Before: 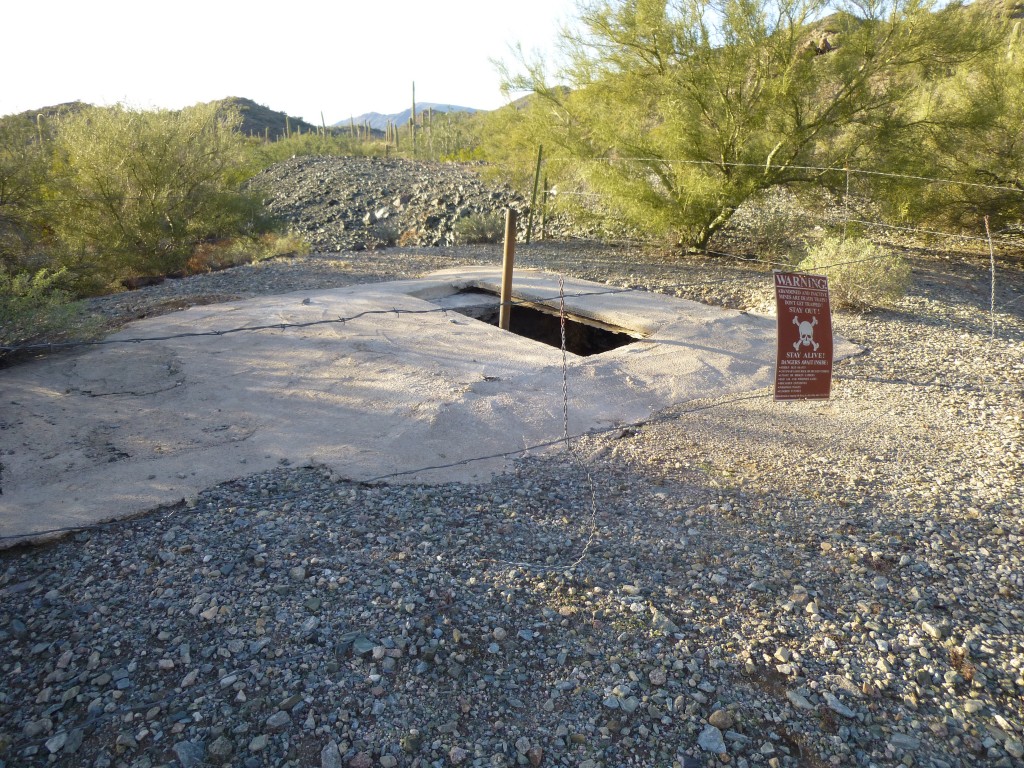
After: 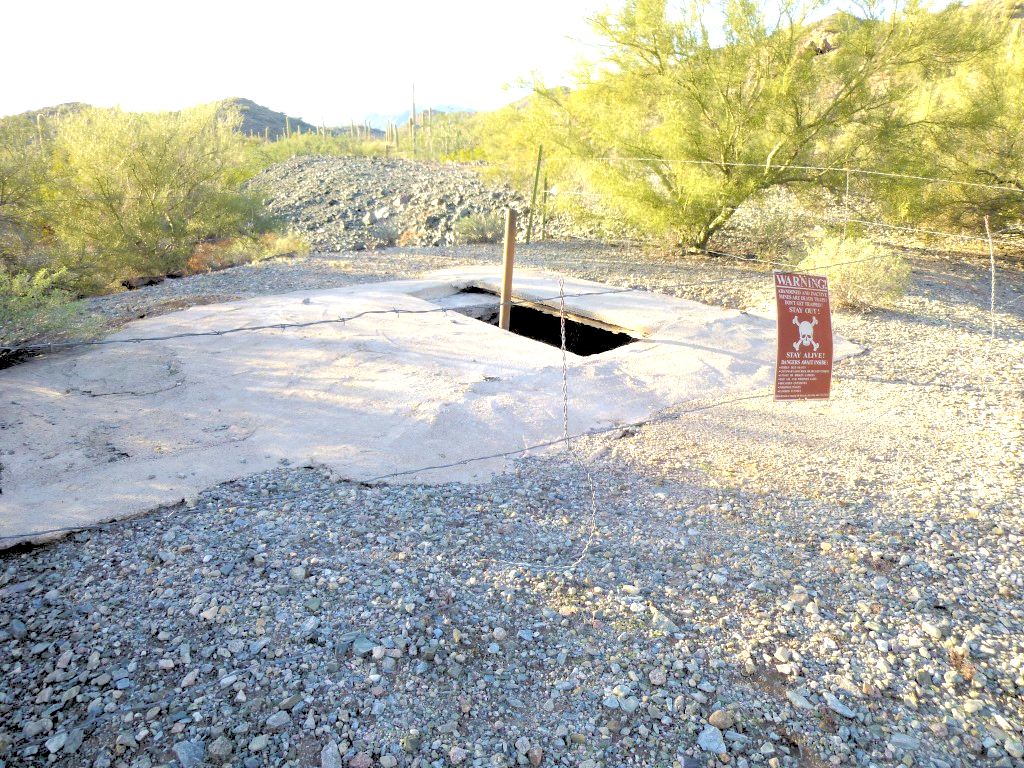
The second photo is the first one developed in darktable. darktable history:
exposure: black level correction 0, exposure 0.9 EV, compensate highlight preservation false
rgb levels: levels [[0.027, 0.429, 0.996], [0, 0.5, 1], [0, 0.5, 1]]
